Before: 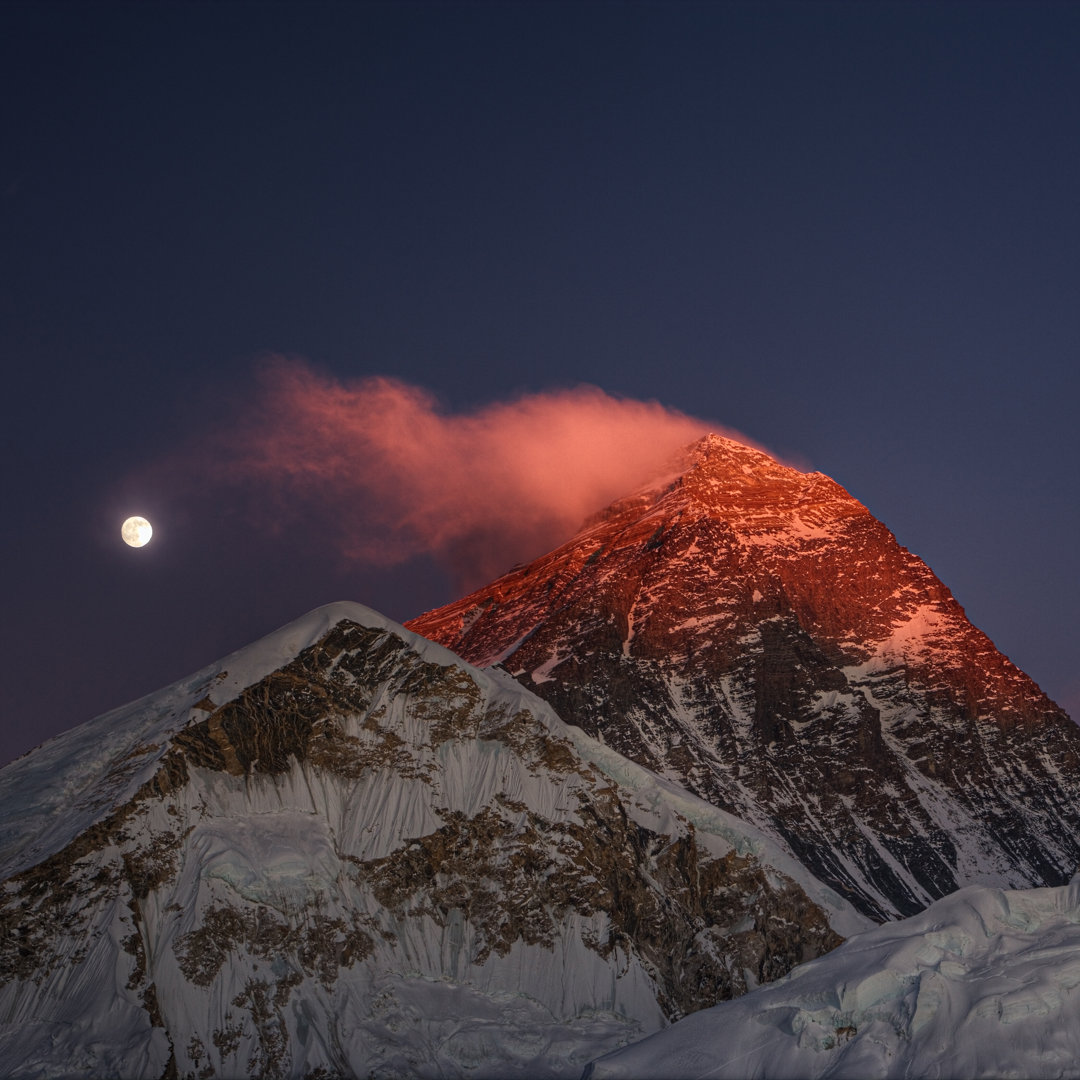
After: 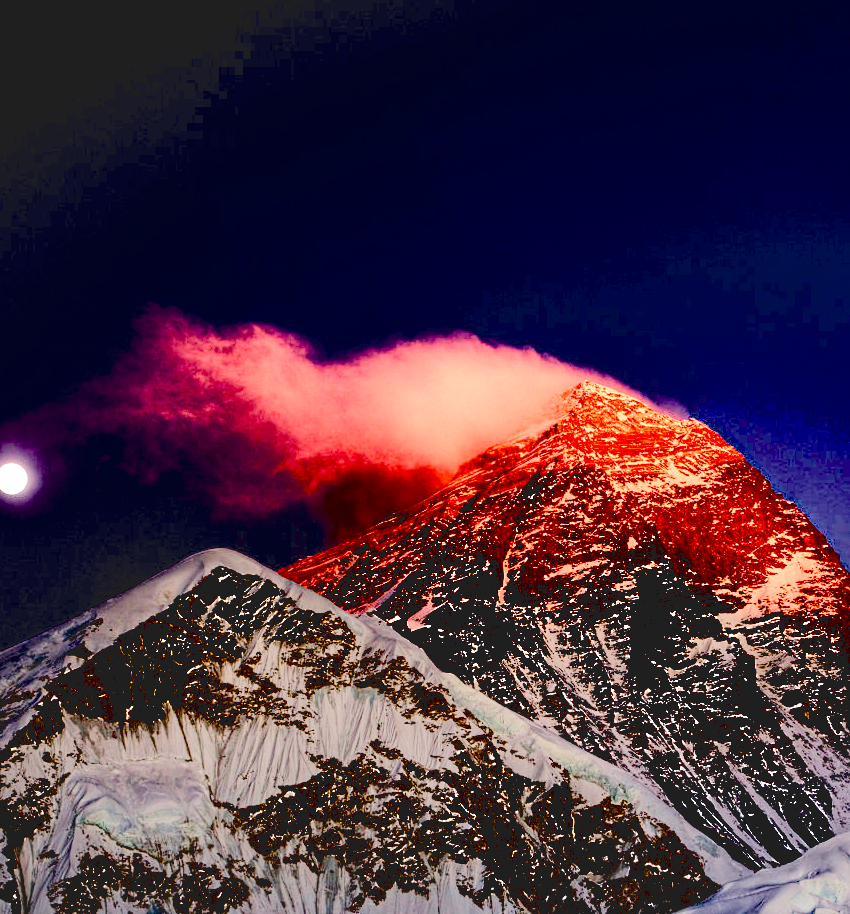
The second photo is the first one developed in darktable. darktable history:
crop: left 11.643%, top 4.981%, right 9.571%, bottom 10.338%
color balance rgb: global offset › luminance 1.471%, perceptual saturation grading › global saturation 14.303%, perceptual saturation grading › highlights -30.647%, perceptual saturation grading › shadows 51.48%, global vibrance 16.789%, saturation formula JzAzBz (2021)
sharpen: radius 2.861, amount 0.88, threshold 47.433
exposure: black level correction 0.034, exposure 0.903 EV, compensate highlight preservation false
tone equalizer: -7 EV 0.158 EV, -6 EV 0.56 EV, -5 EV 1.15 EV, -4 EV 1.35 EV, -3 EV 1.18 EV, -2 EV 0.6 EV, -1 EV 0.16 EV, edges refinement/feathering 500, mask exposure compensation -1.57 EV, preserve details no
